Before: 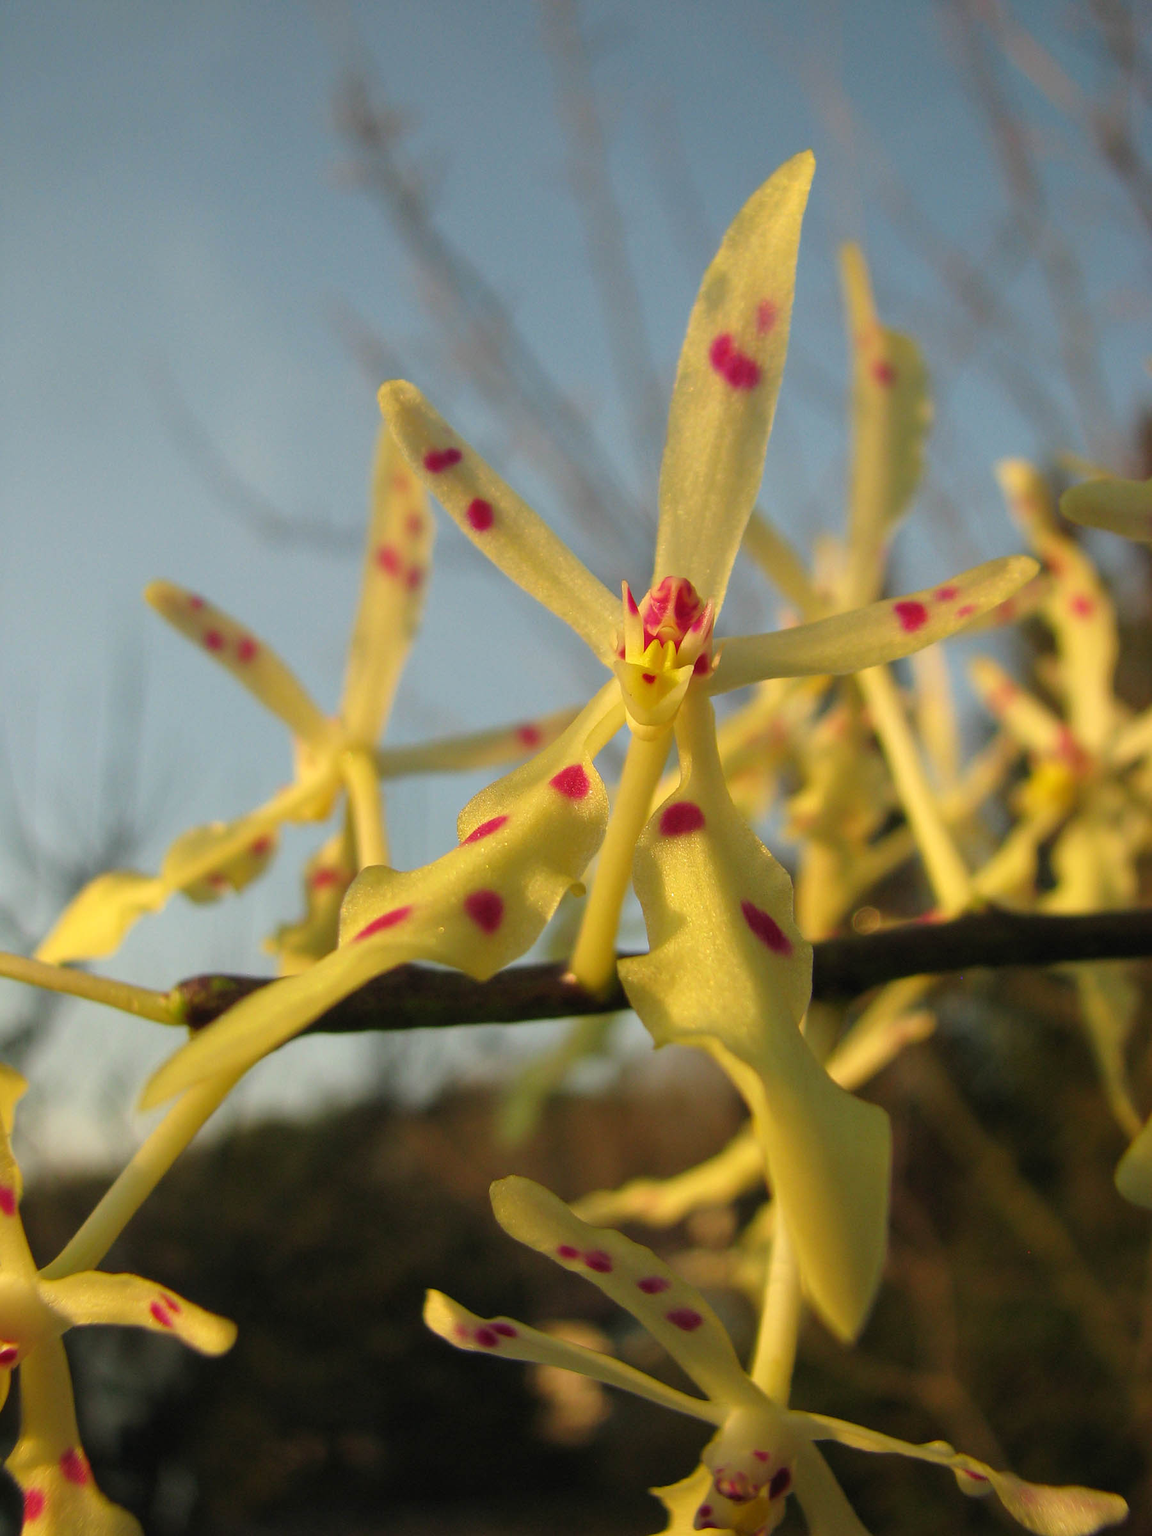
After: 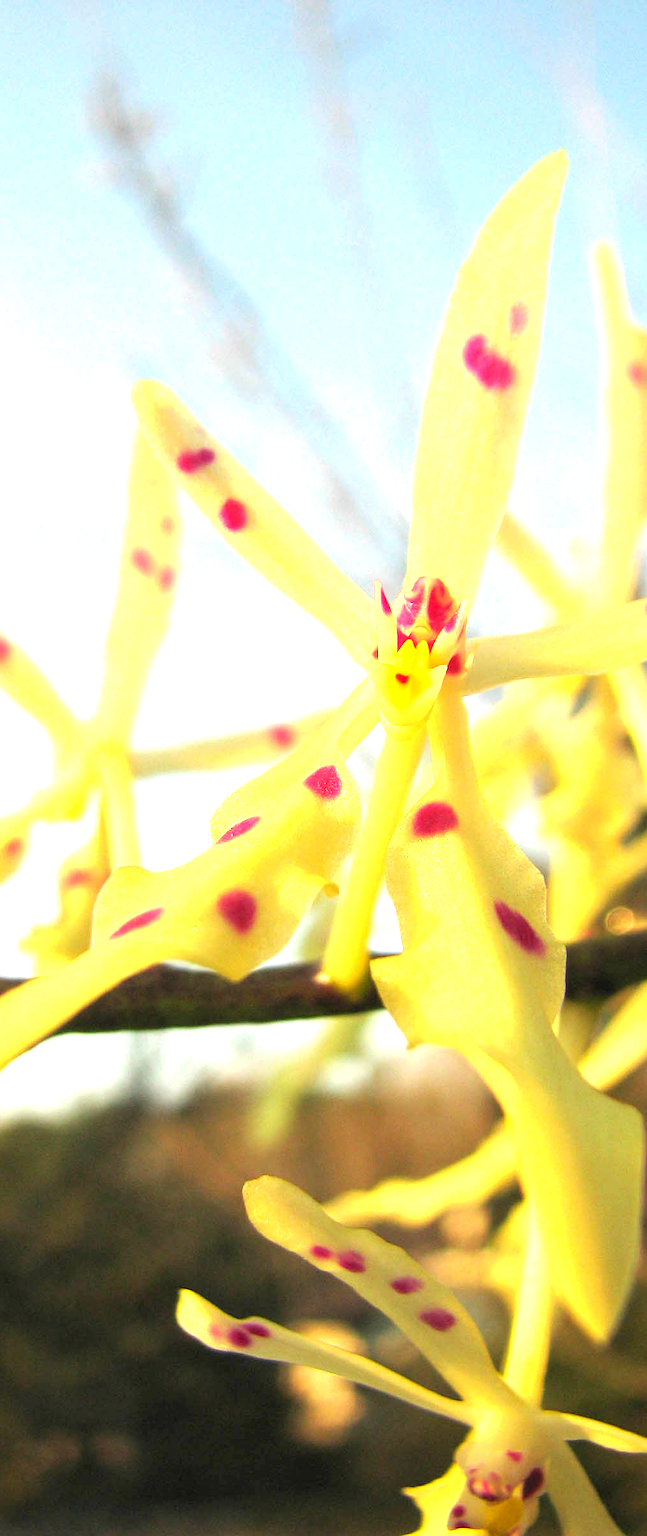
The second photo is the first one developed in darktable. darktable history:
crop: left 21.496%, right 22.254%
exposure: black level correction 0.001, exposure 2 EV, compensate highlight preservation false
